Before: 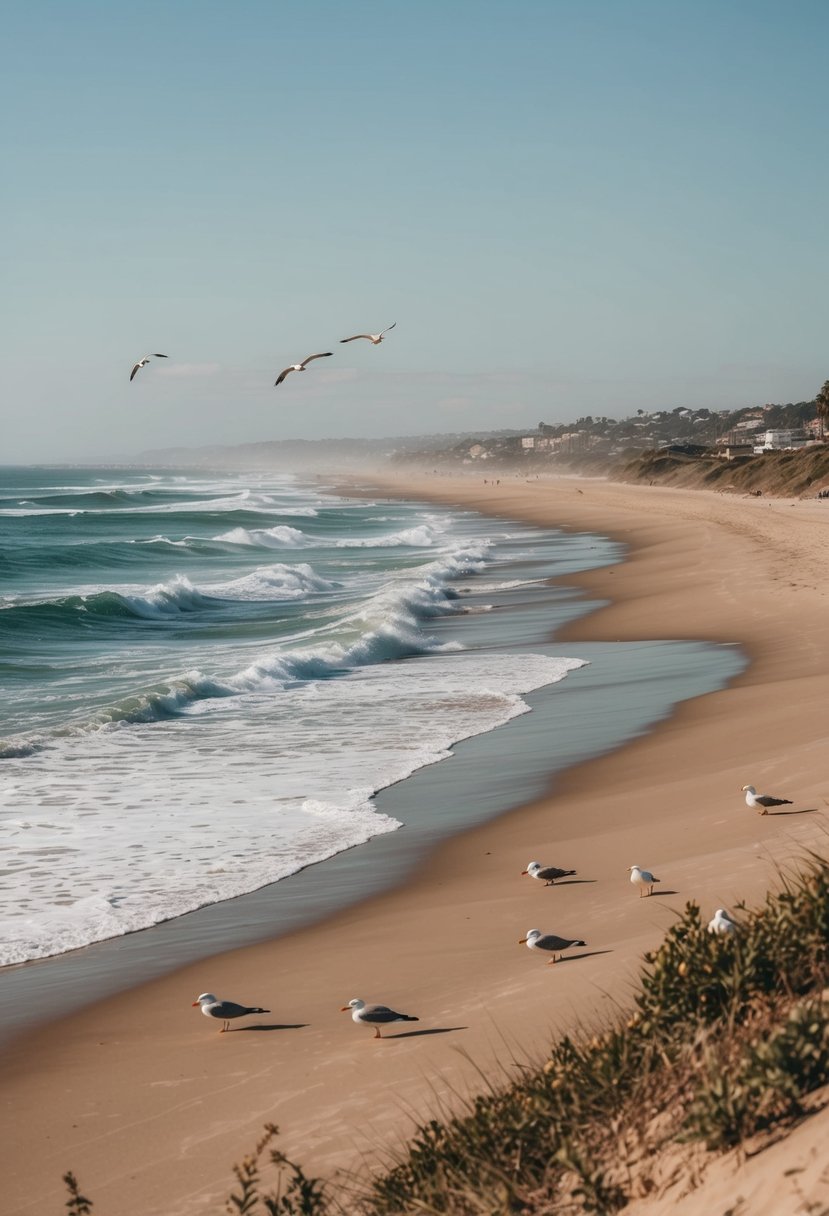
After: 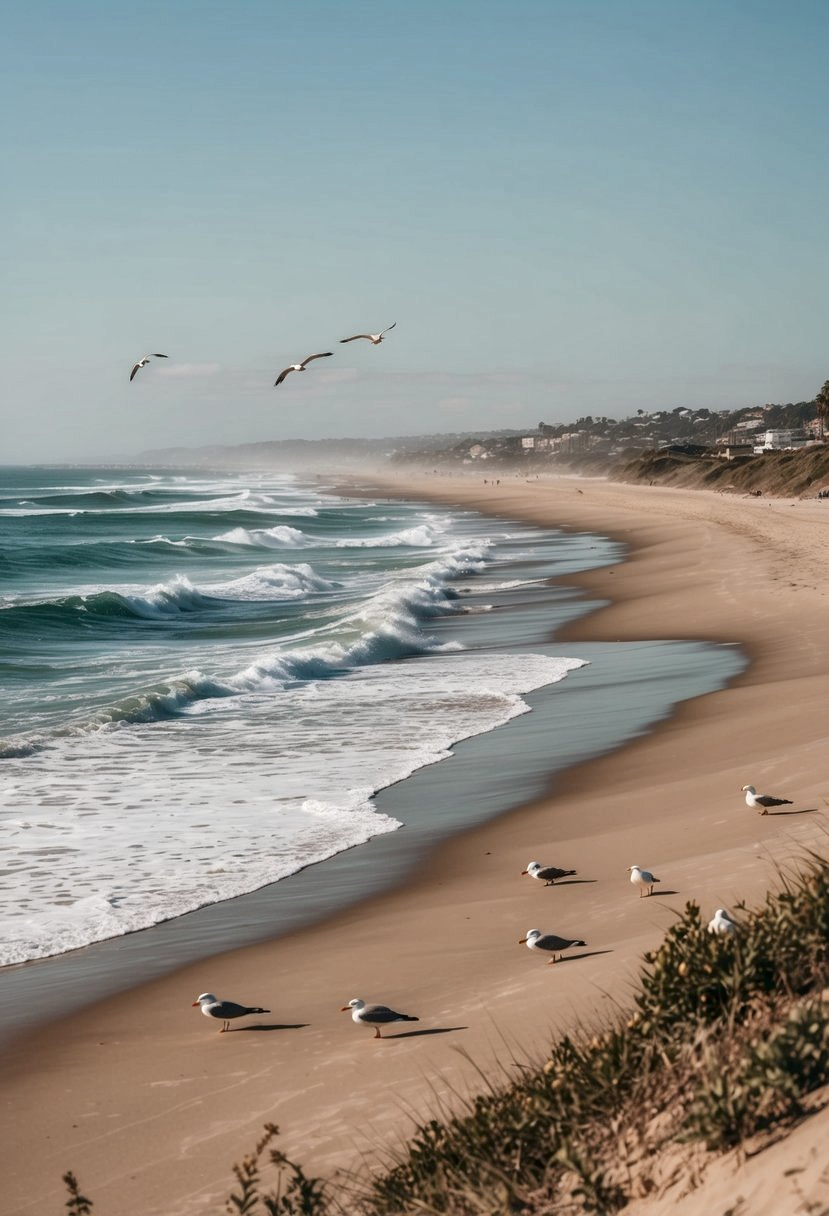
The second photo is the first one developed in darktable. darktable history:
local contrast: mode bilateral grid, contrast 20, coarseness 50, detail 150%, midtone range 0.2
color zones: curves: ch1 [(0, 0.469) (0.001, 0.469) (0.12, 0.446) (0.248, 0.469) (0.5, 0.5) (0.748, 0.5) (0.999, 0.469) (1, 0.469)]
